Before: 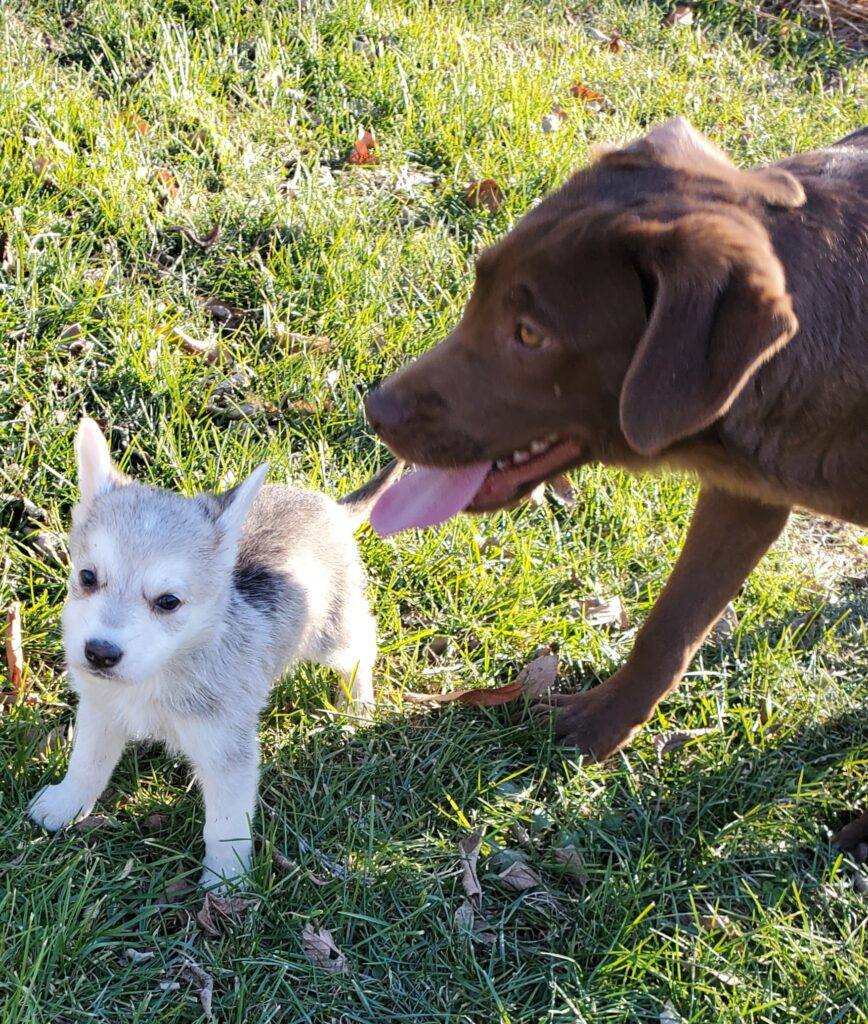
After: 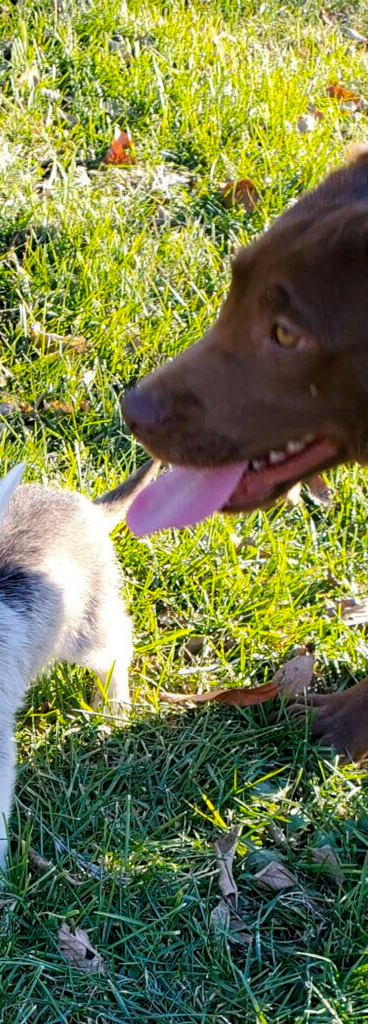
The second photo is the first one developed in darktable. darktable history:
crop: left 28.12%, right 29.456%
color balance rgb: shadows lift › chroma 2.027%, shadows lift › hue 220.4°, global offset › luminance -0.468%, perceptual saturation grading › global saturation 30.148%
